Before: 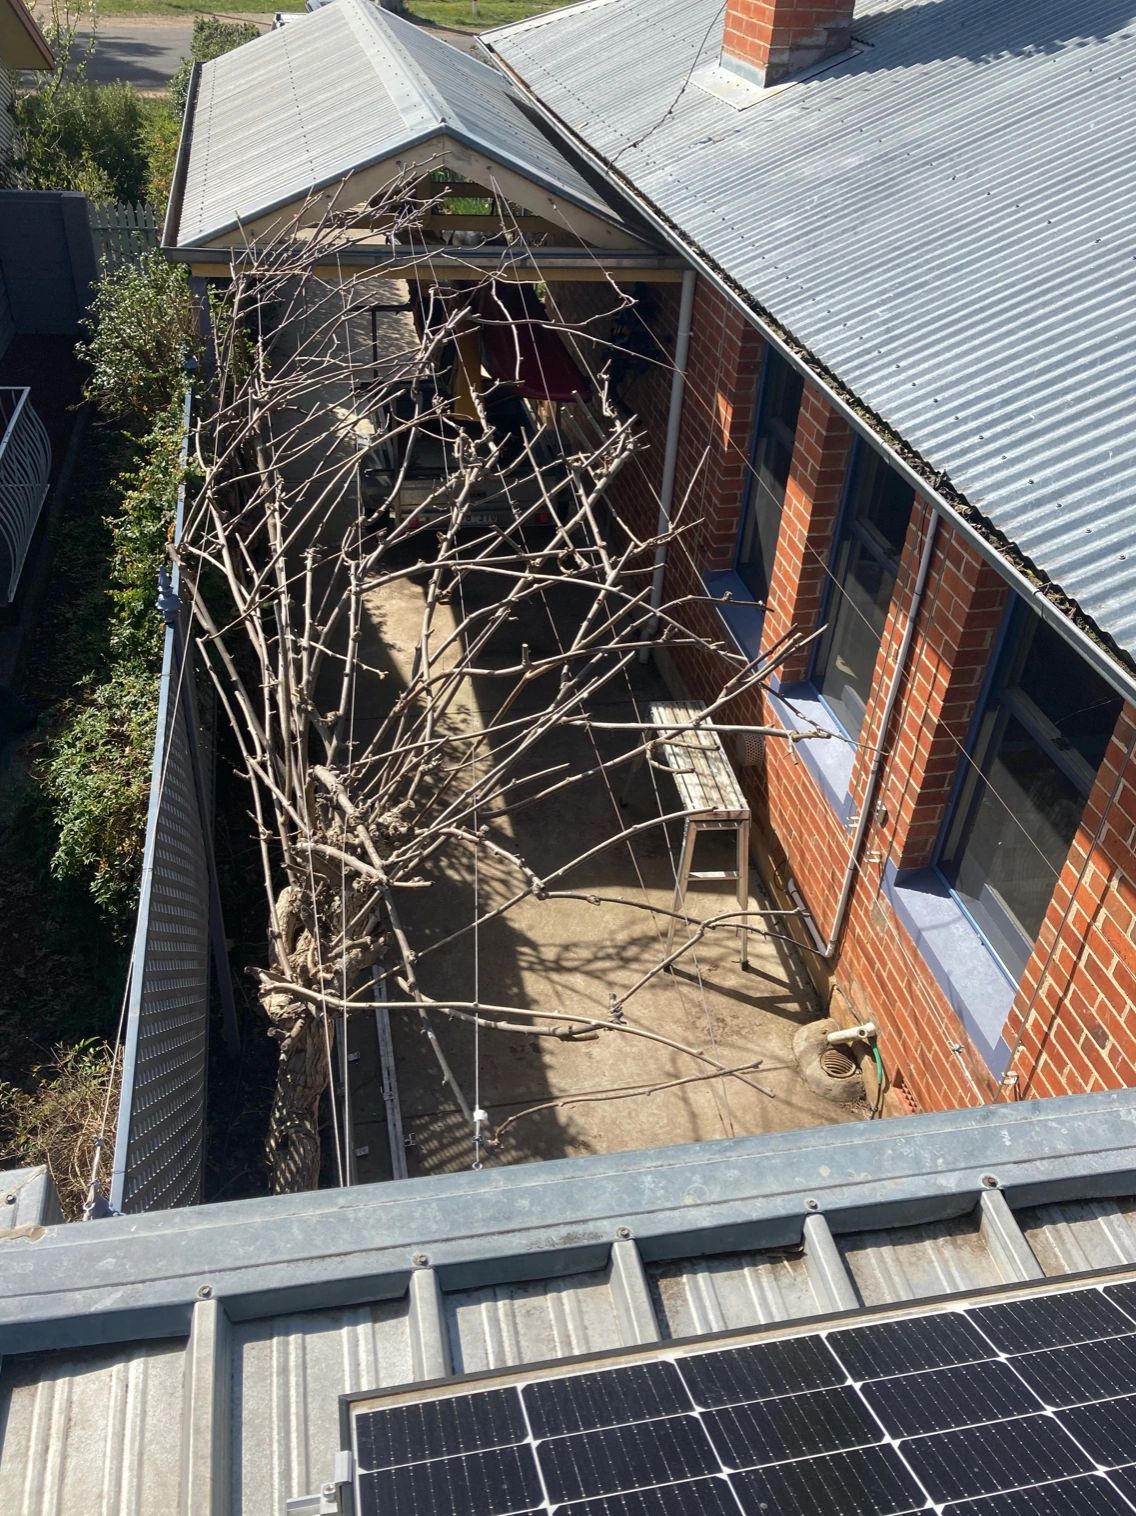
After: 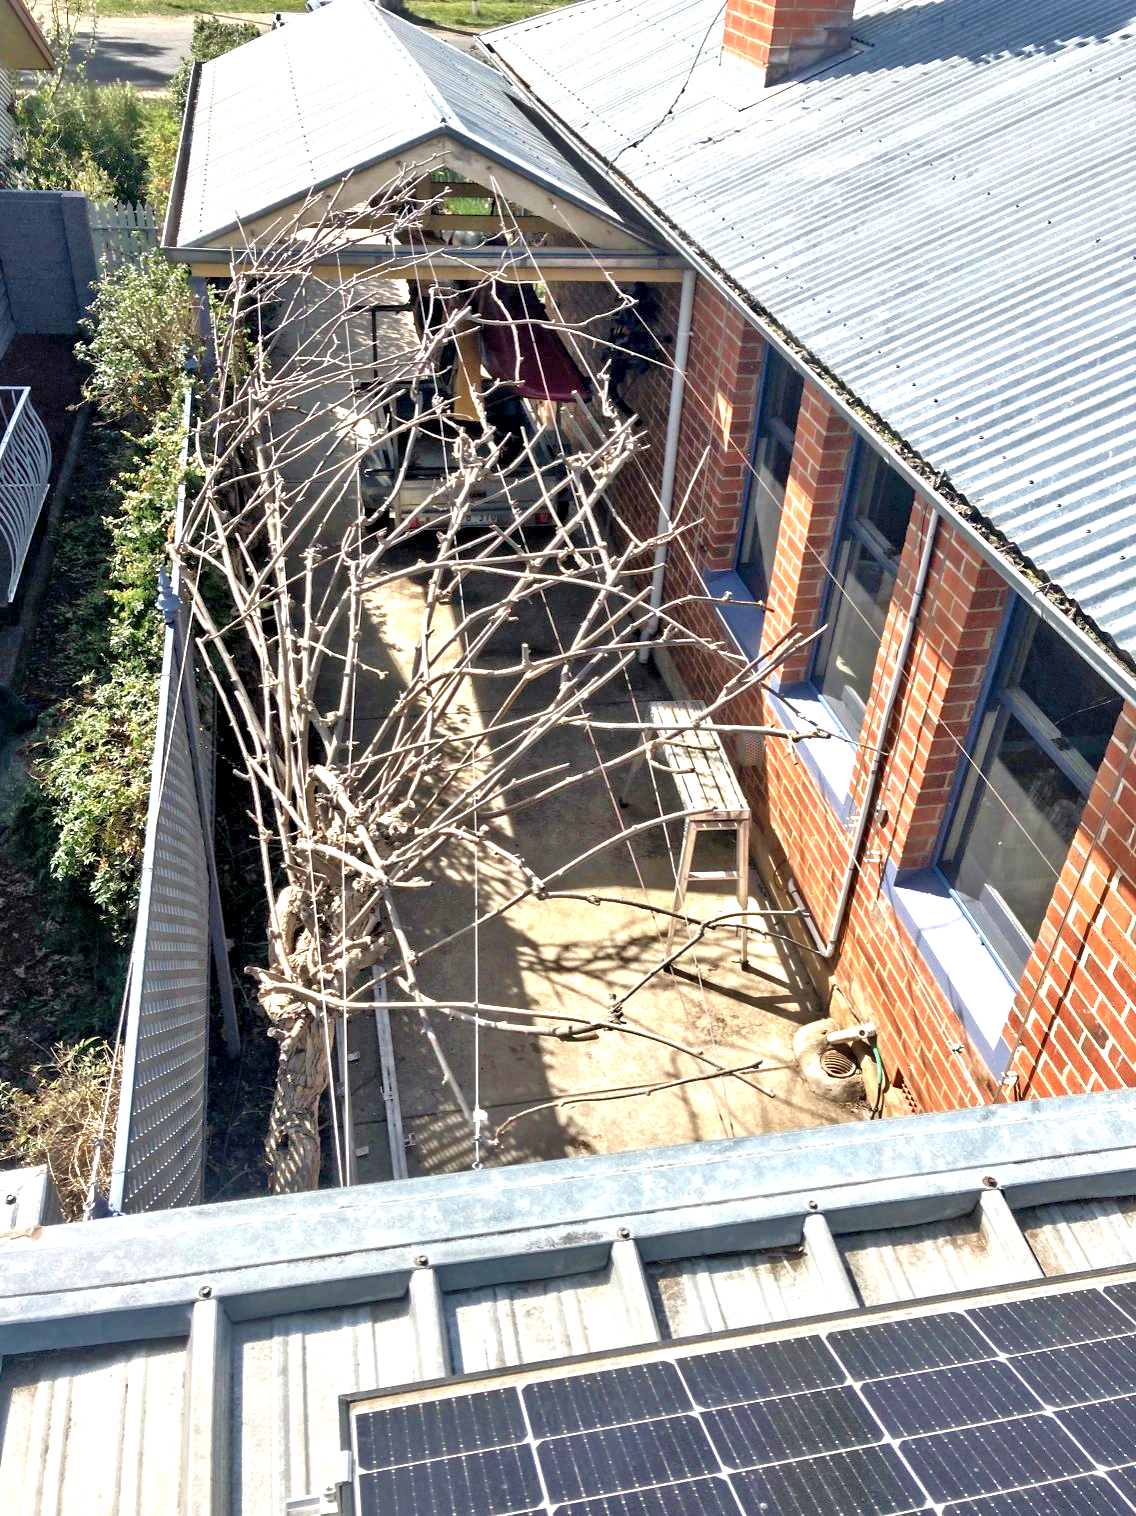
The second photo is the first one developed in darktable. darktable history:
tone equalizer: -7 EV 0.159 EV, -6 EV 0.617 EV, -5 EV 1.18 EV, -4 EV 1.32 EV, -3 EV 1.14 EV, -2 EV 0.6 EV, -1 EV 0.159 EV
contrast equalizer: y [[0.511, 0.558, 0.631, 0.632, 0.559, 0.512], [0.5 ×6], [0.507, 0.559, 0.627, 0.644, 0.647, 0.647], [0 ×6], [0 ×6]]
exposure: black level correction 0, exposure 0.898 EV, compensate exposure bias true, compensate highlight preservation false
